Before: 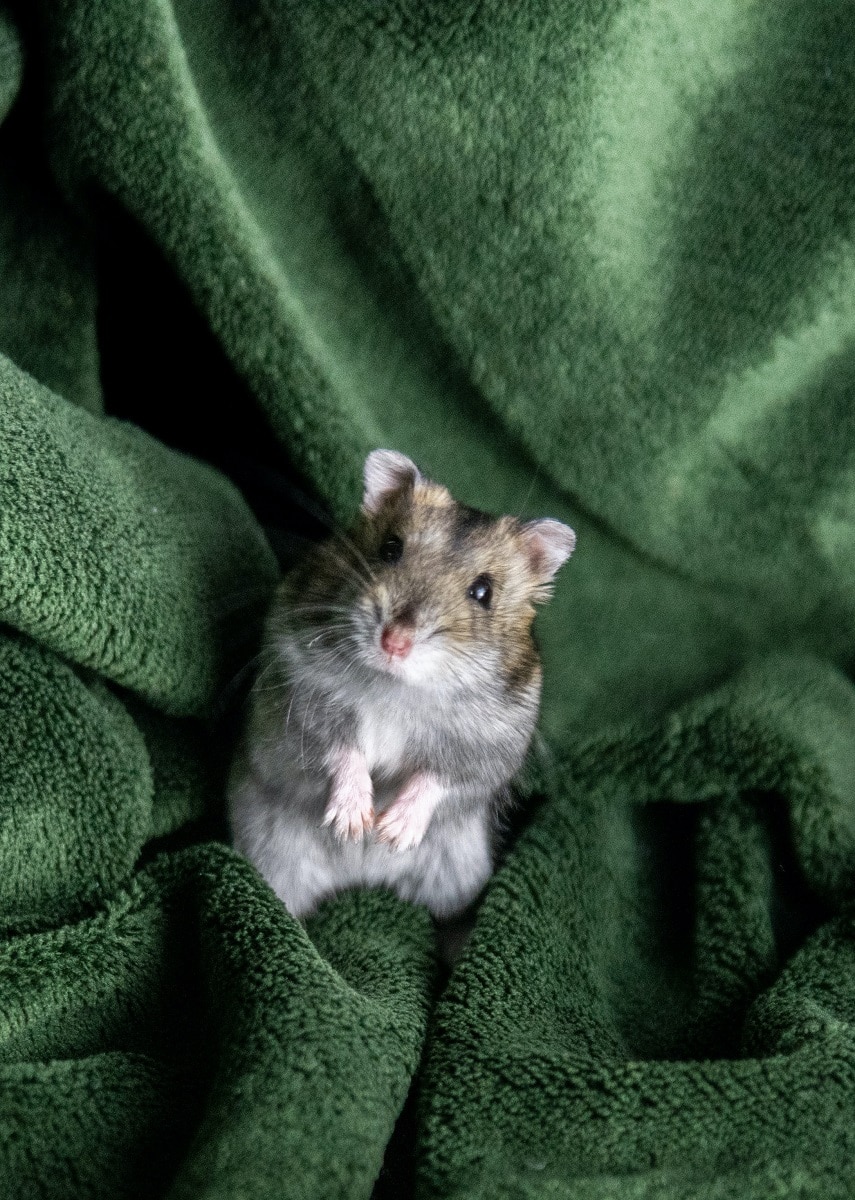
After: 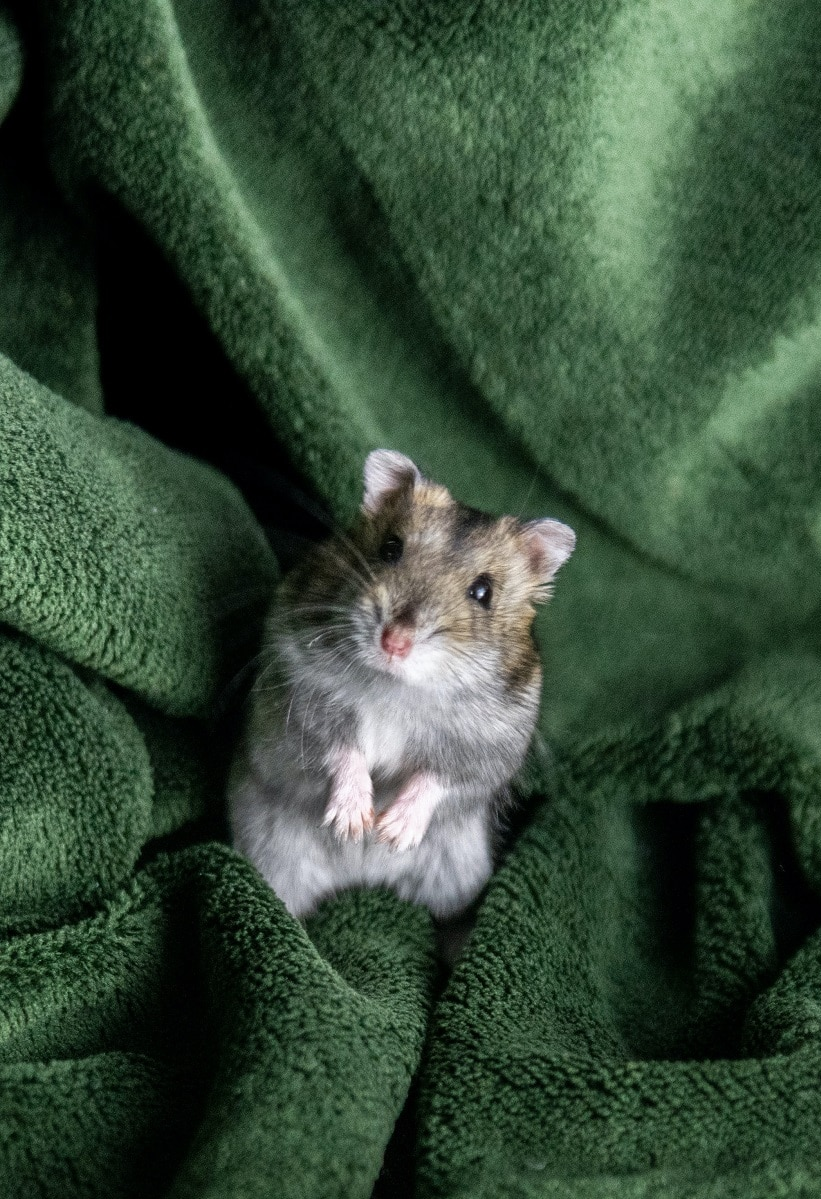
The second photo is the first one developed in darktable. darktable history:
crop: right 3.912%, bottom 0.035%
